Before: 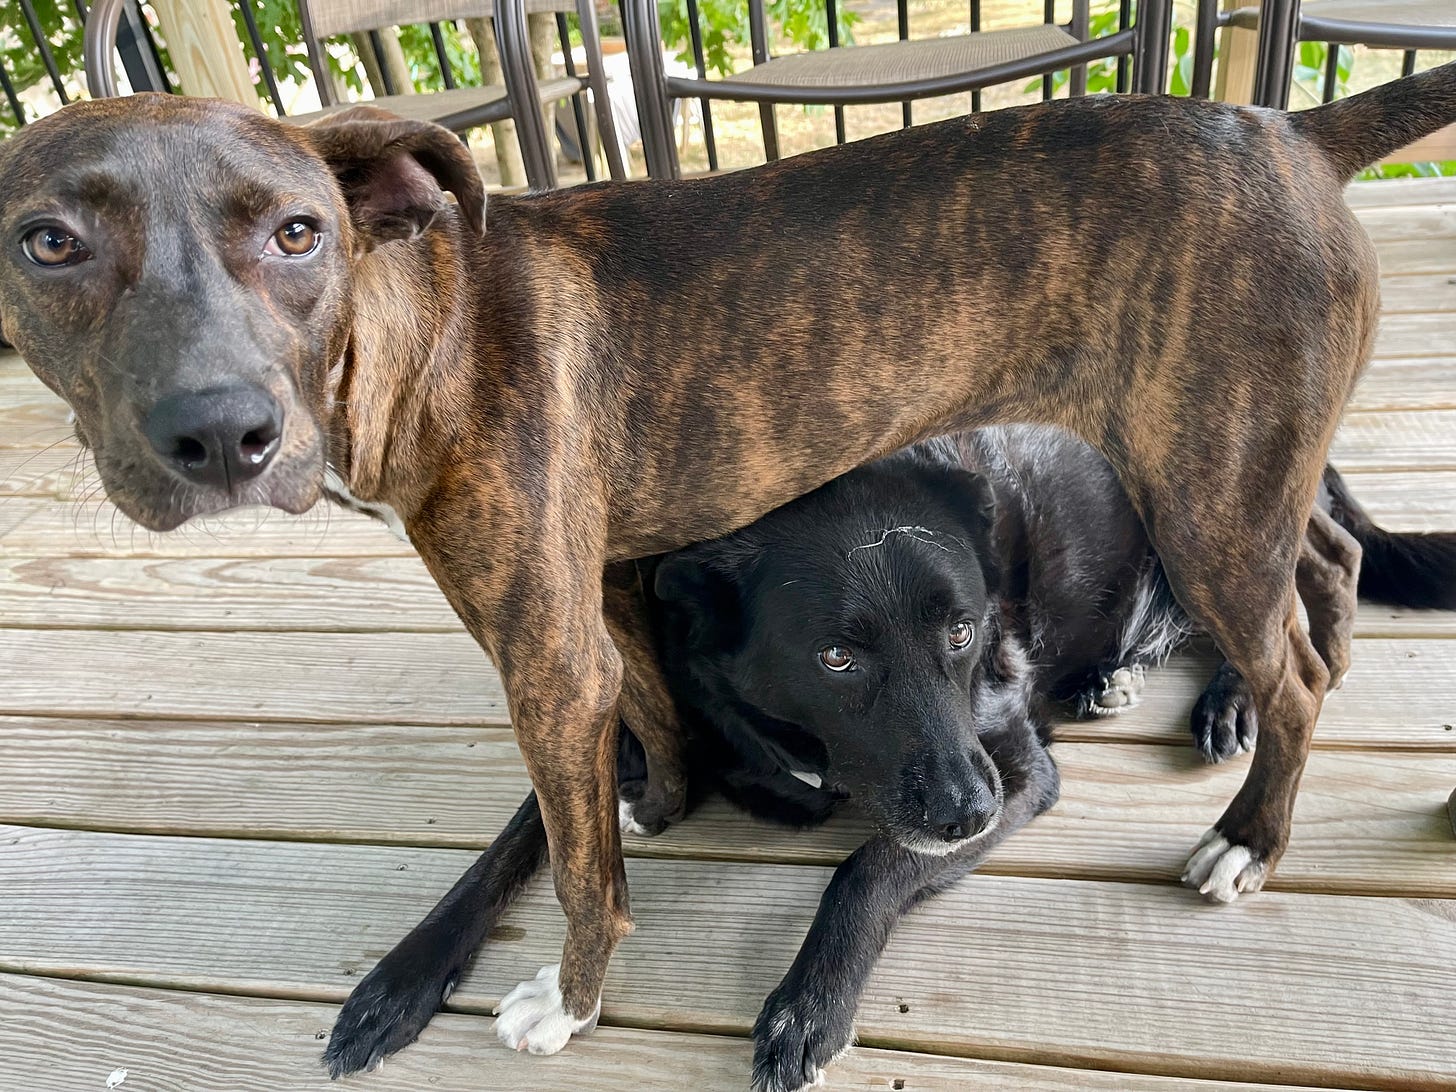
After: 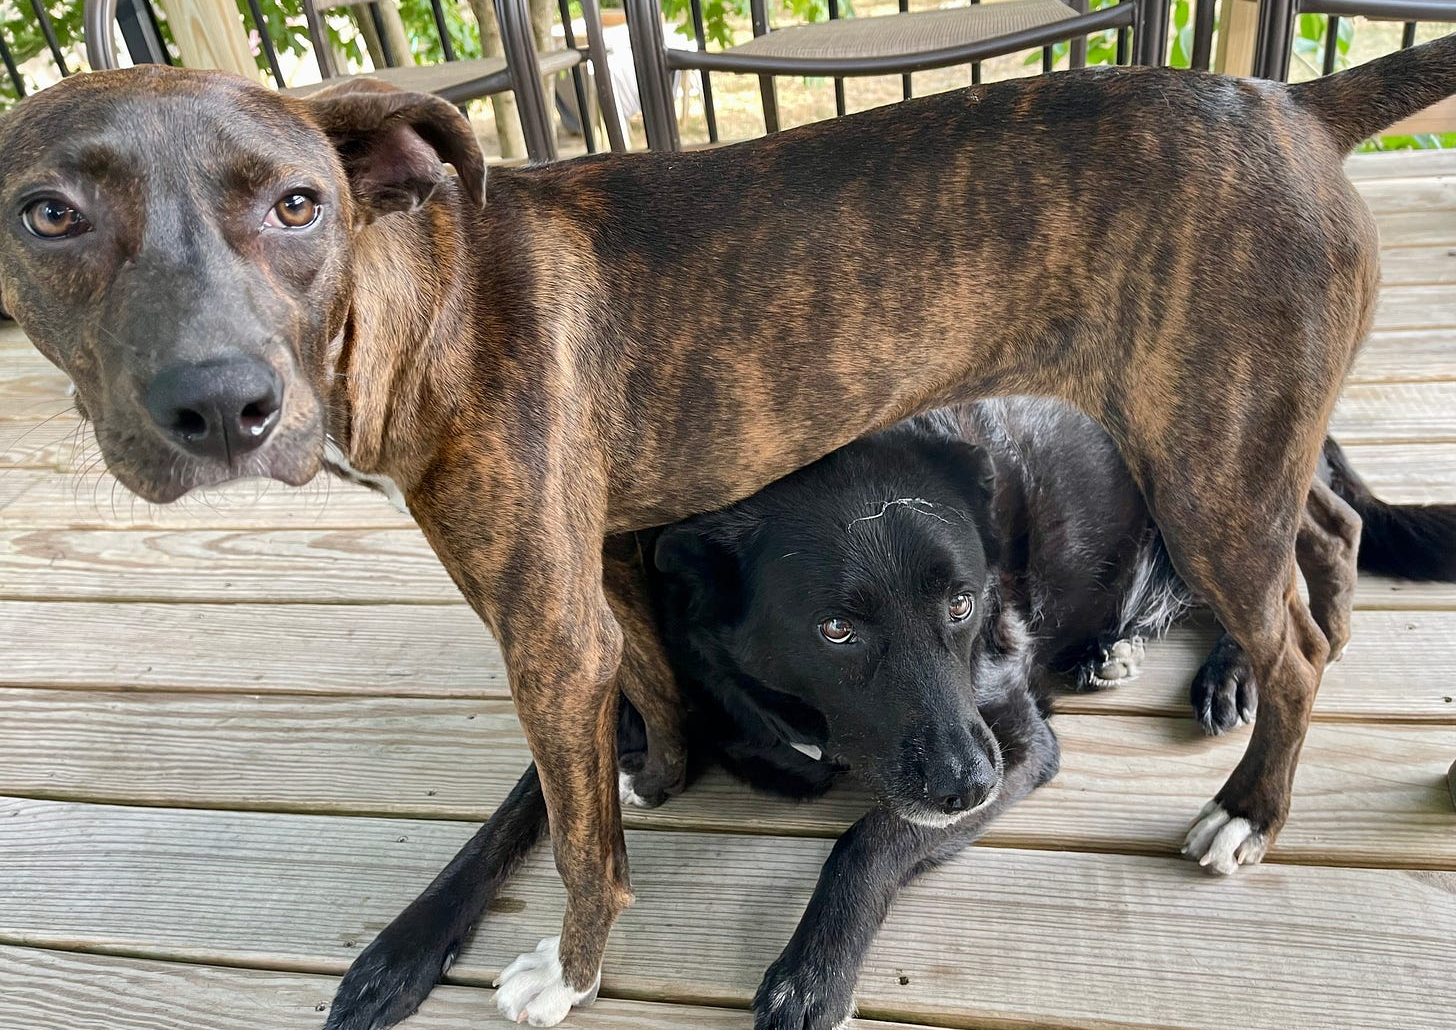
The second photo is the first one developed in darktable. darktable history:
crop and rotate: top 2.591%, bottom 3.031%
